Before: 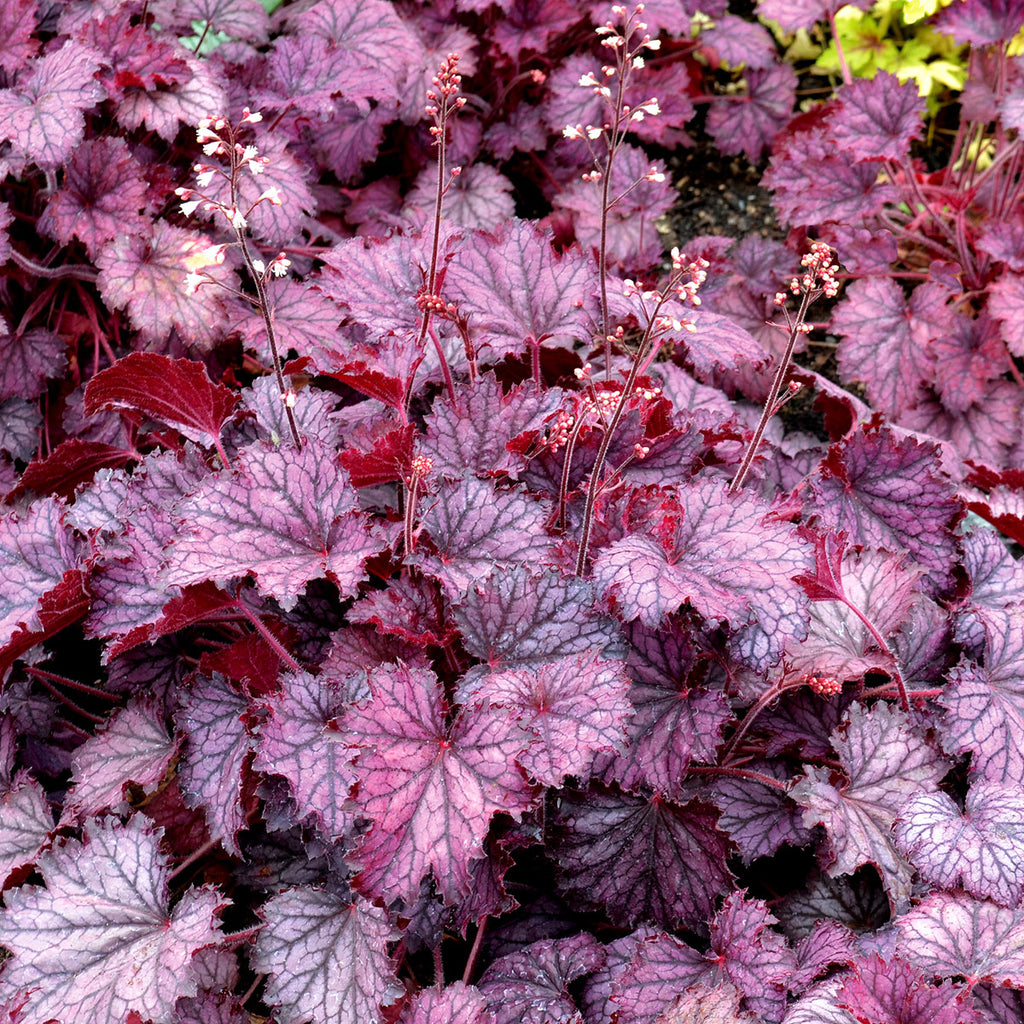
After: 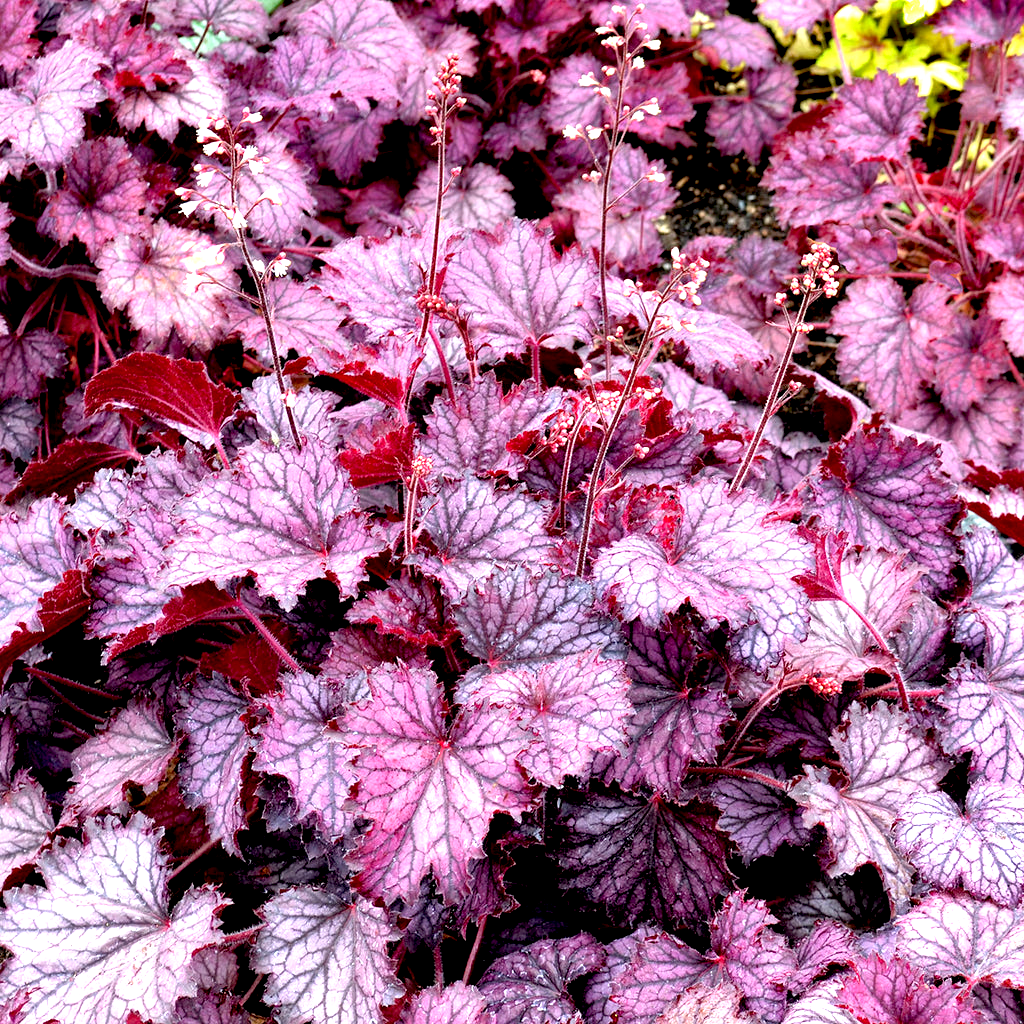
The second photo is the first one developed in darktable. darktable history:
exposure: black level correction 0.012, exposure 0.693 EV, compensate exposure bias true, compensate highlight preservation false
shadows and highlights: soften with gaussian
color balance rgb: perceptual saturation grading › global saturation -0.028%, contrast 4.387%
